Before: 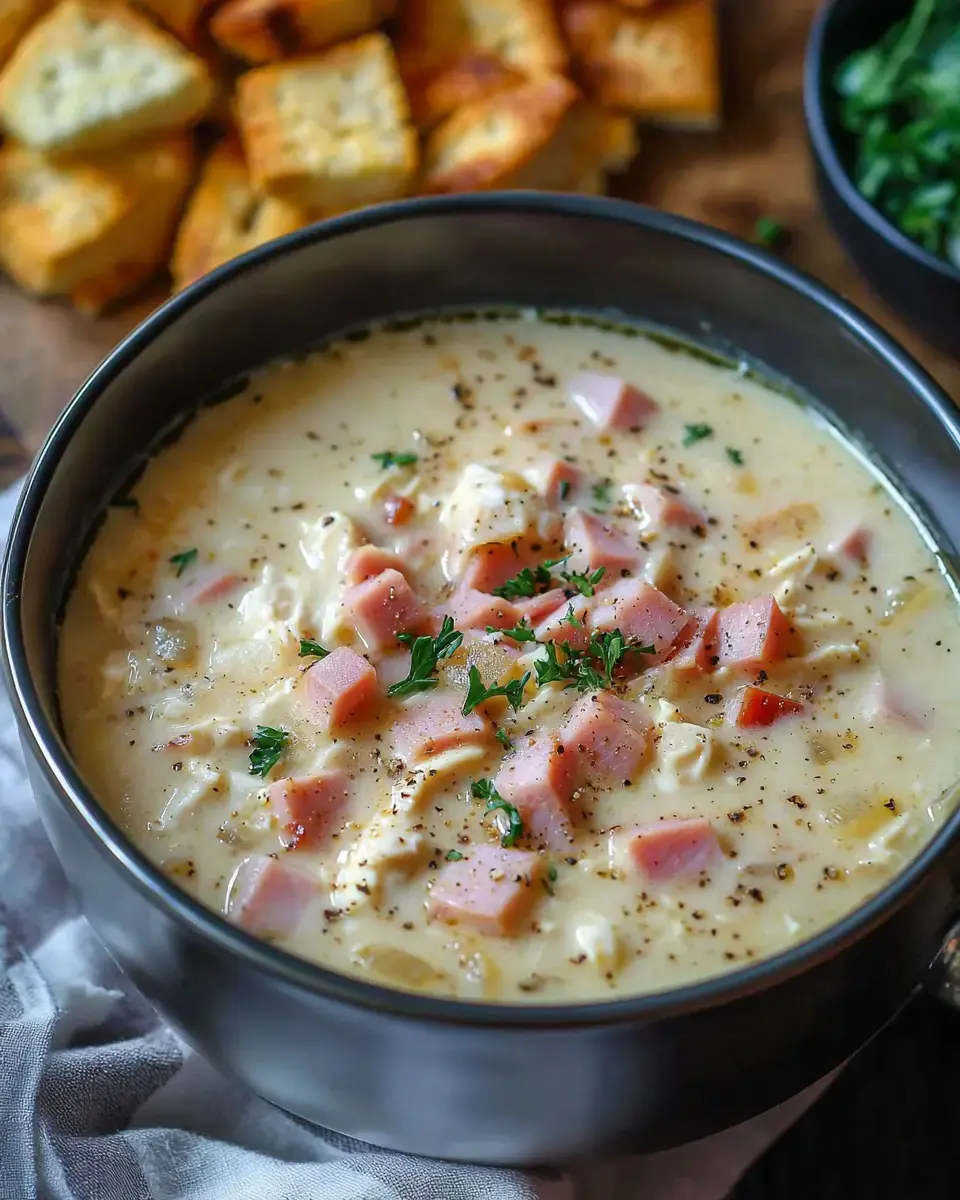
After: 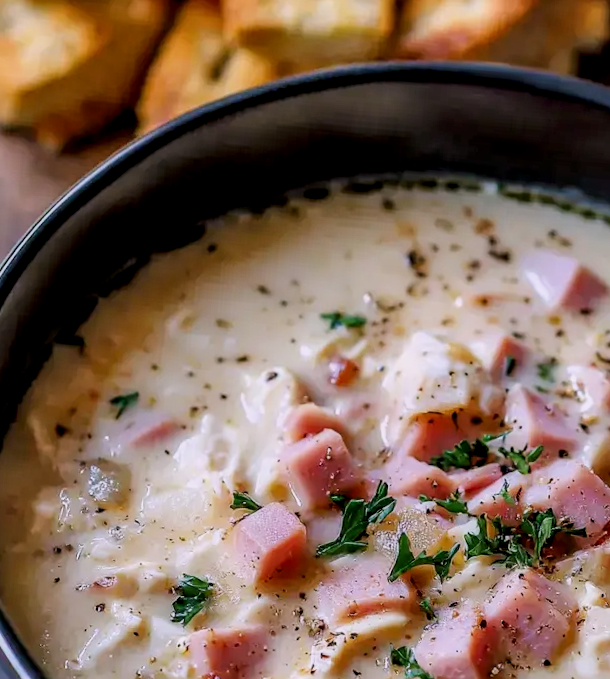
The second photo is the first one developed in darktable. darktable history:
filmic rgb: black relative exposure -7.65 EV, white relative exposure 4.56 EV, hardness 3.61, contrast 1.05
white balance: red 1.066, blue 1.119
crop and rotate: angle -4.99°, left 2.122%, top 6.945%, right 27.566%, bottom 30.519%
local contrast: detail 144%
exposure: compensate highlight preservation false
